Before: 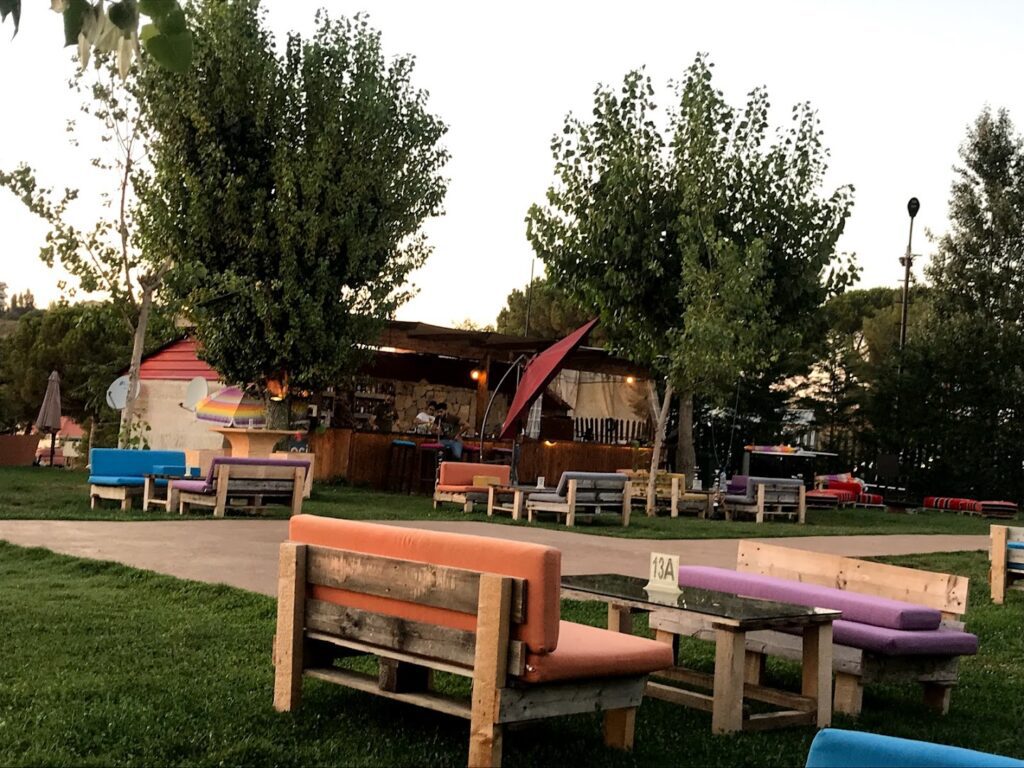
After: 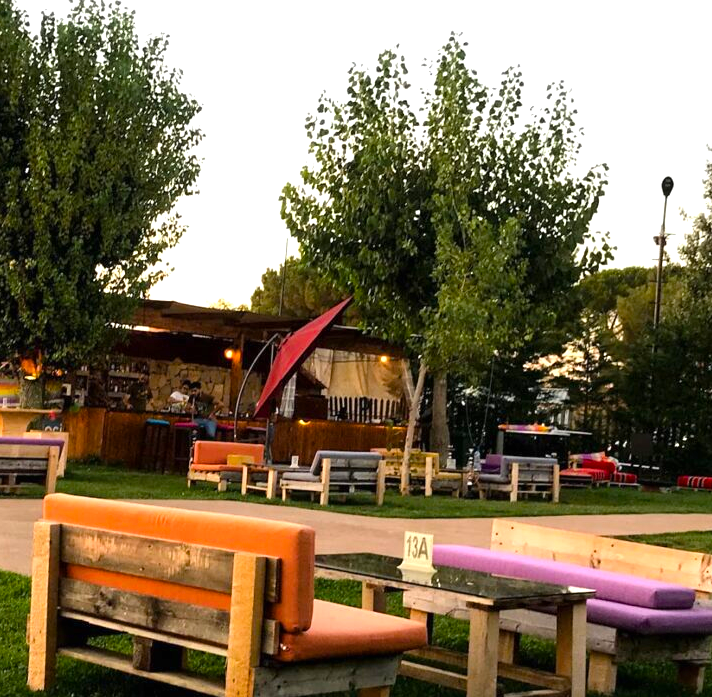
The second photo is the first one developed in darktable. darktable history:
exposure: black level correction 0, exposure 0.6 EV, compensate highlight preservation false
crop and rotate: left 24.034%, top 2.838%, right 6.406%, bottom 6.299%
color balance rgb: perceptual saturation grading › global saturation 30%, global vibrance 20%
